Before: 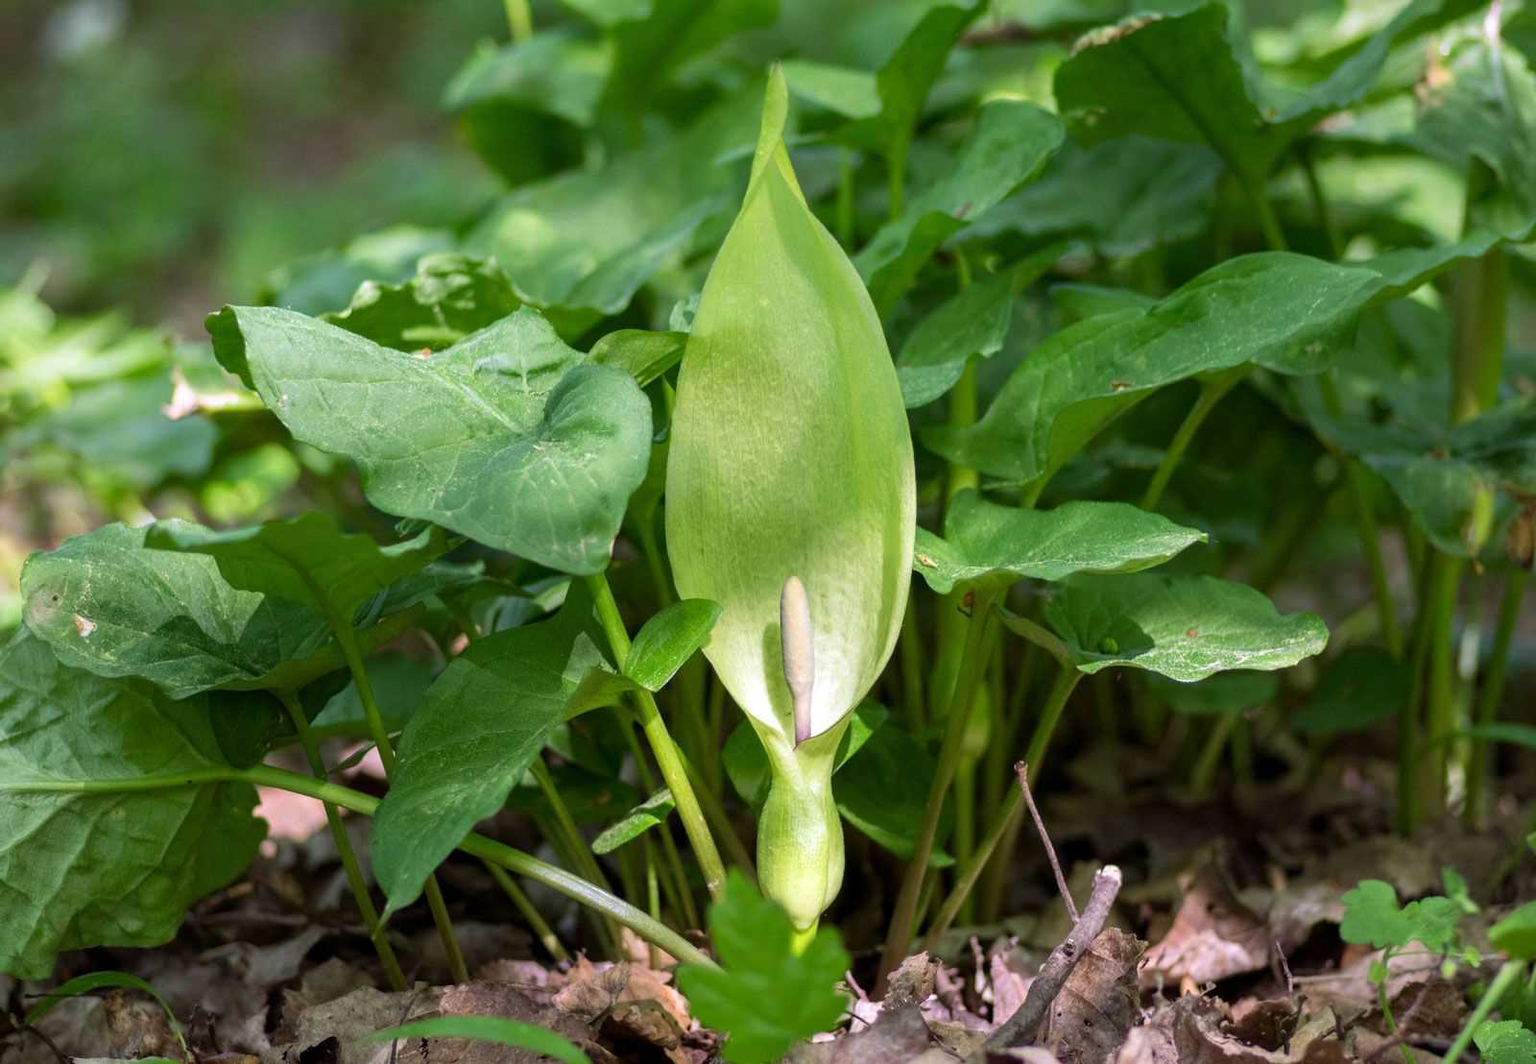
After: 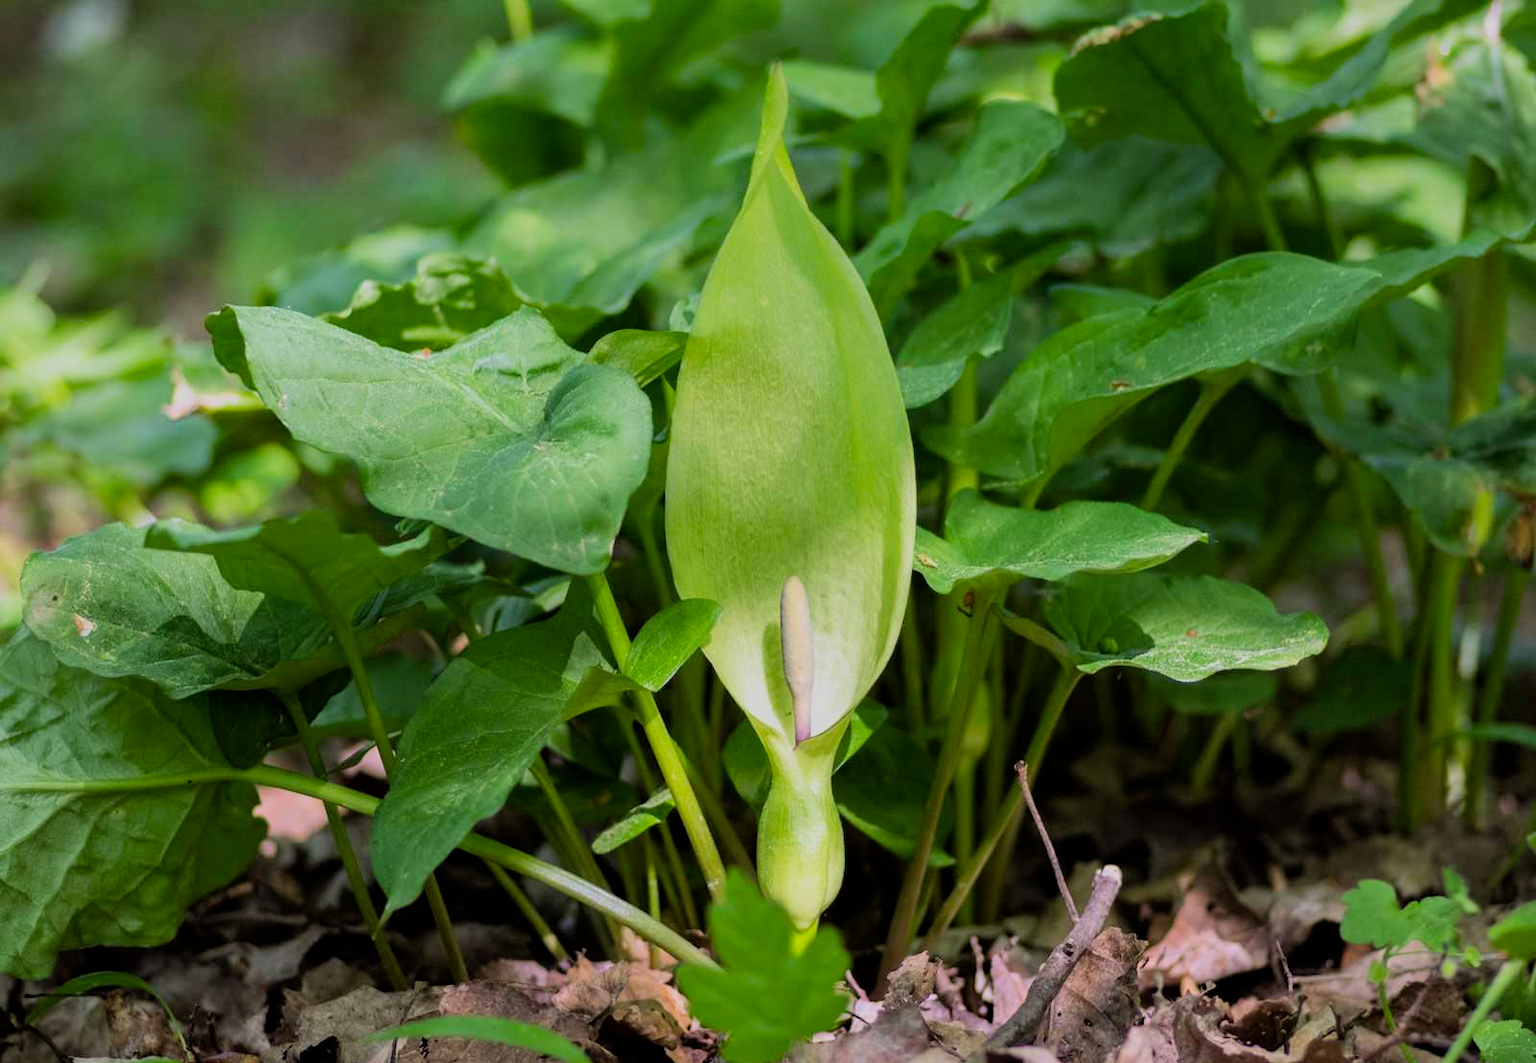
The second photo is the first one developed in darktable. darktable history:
color balance rgb: perceptual saturation grading › global saturation 10%, global vibrance 10%
filmic rgb: black relative exposure -7.65 EV, white relative exposure 4.56 EV, hardness 3.61, color science v6 (2022)
